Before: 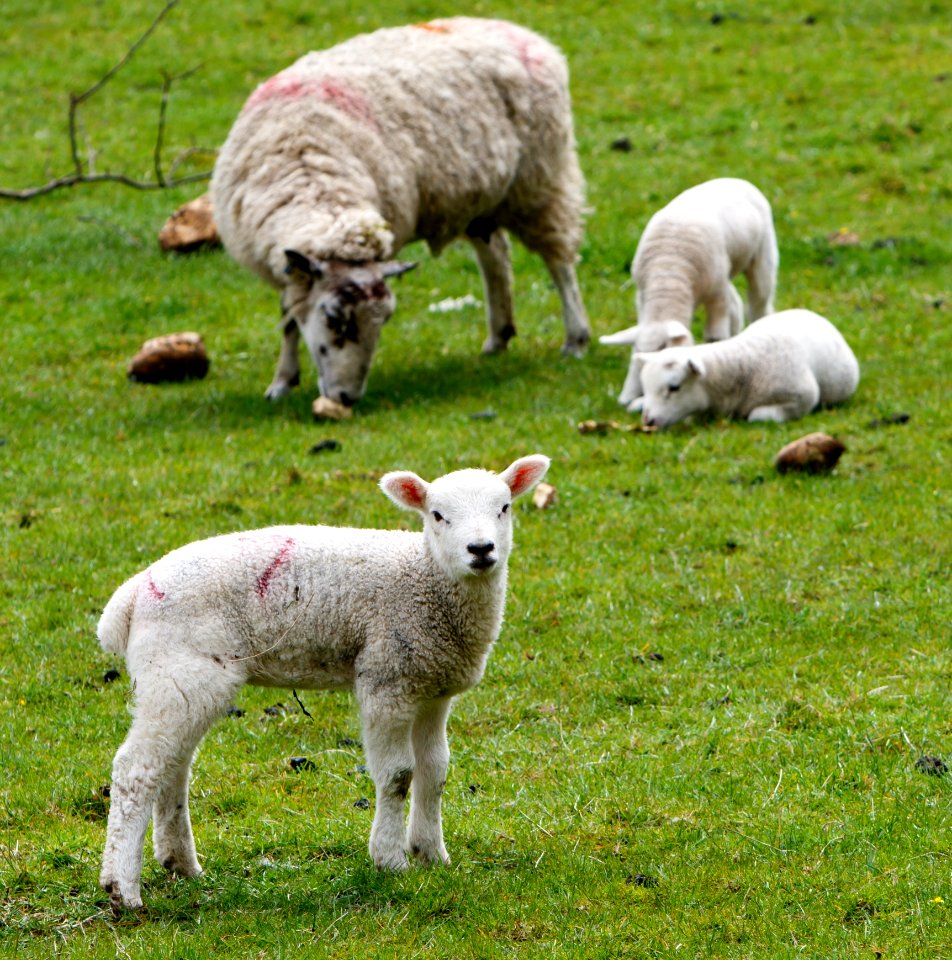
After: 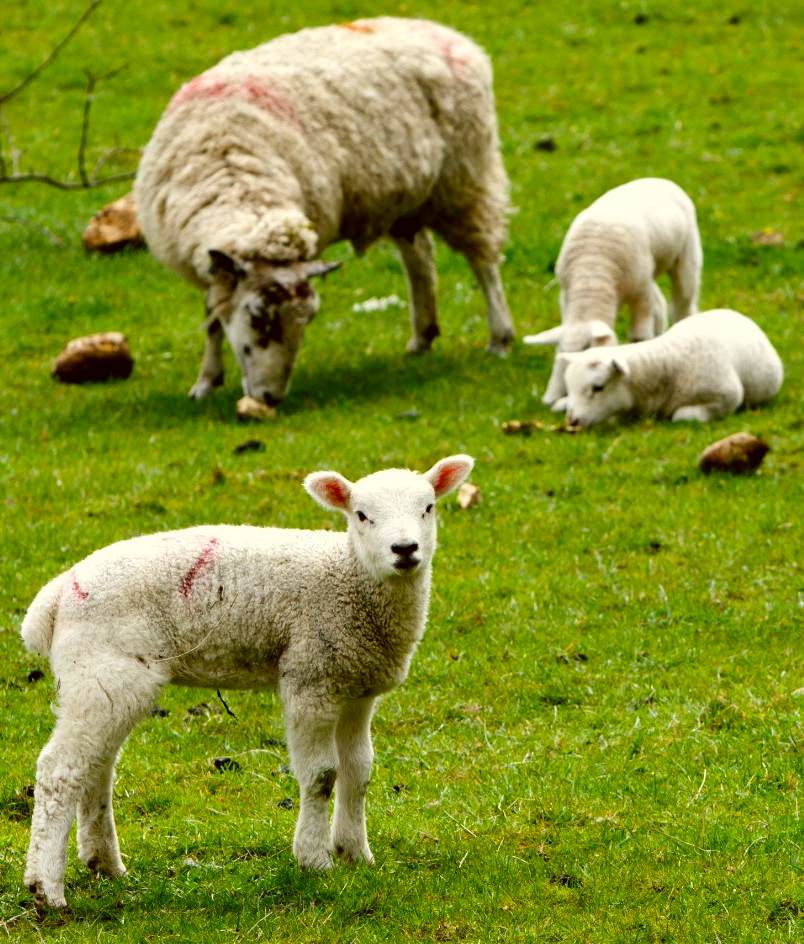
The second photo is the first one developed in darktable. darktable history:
color correction: highlights a* -1.32, highlights b* 10.24, shadows a* 0.36, shadows b* 18.57
crop: left 8.087%, right 7.365%
